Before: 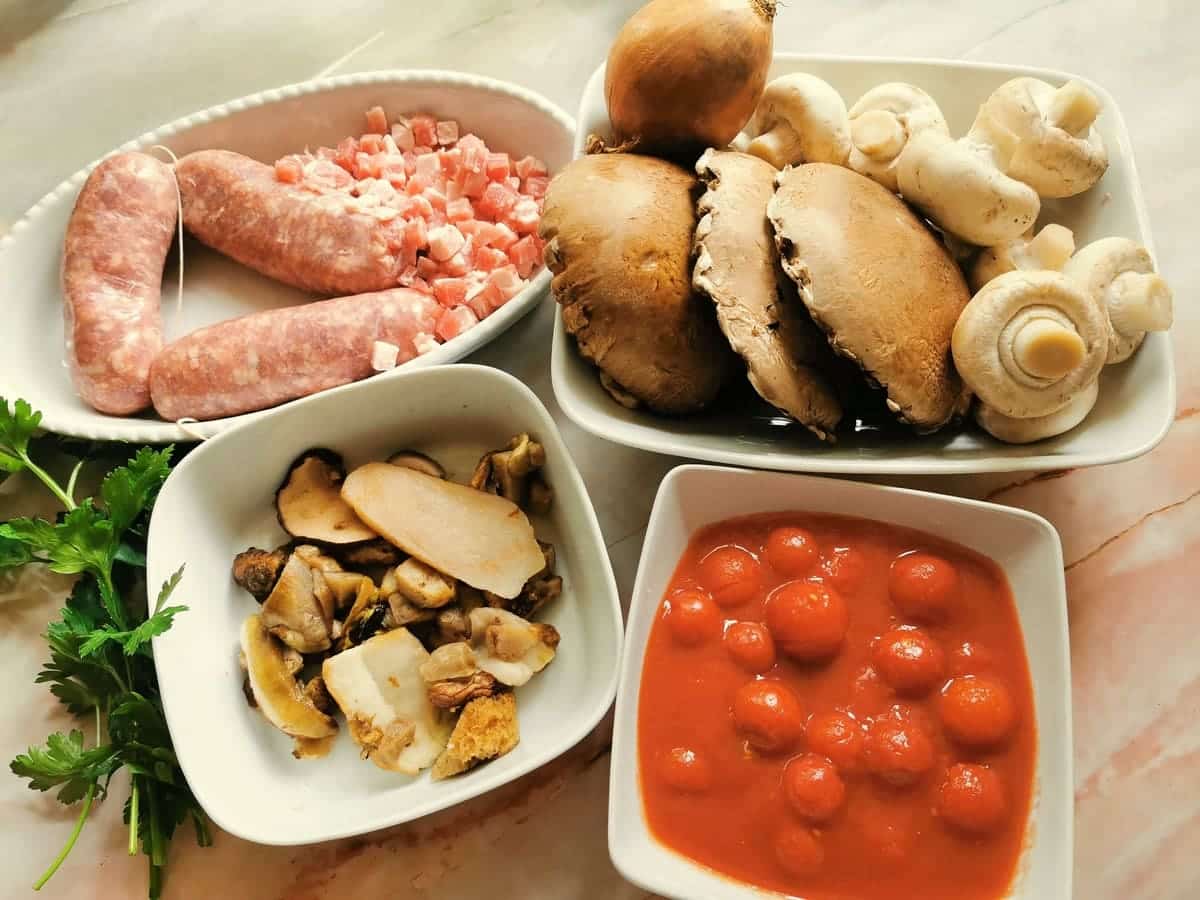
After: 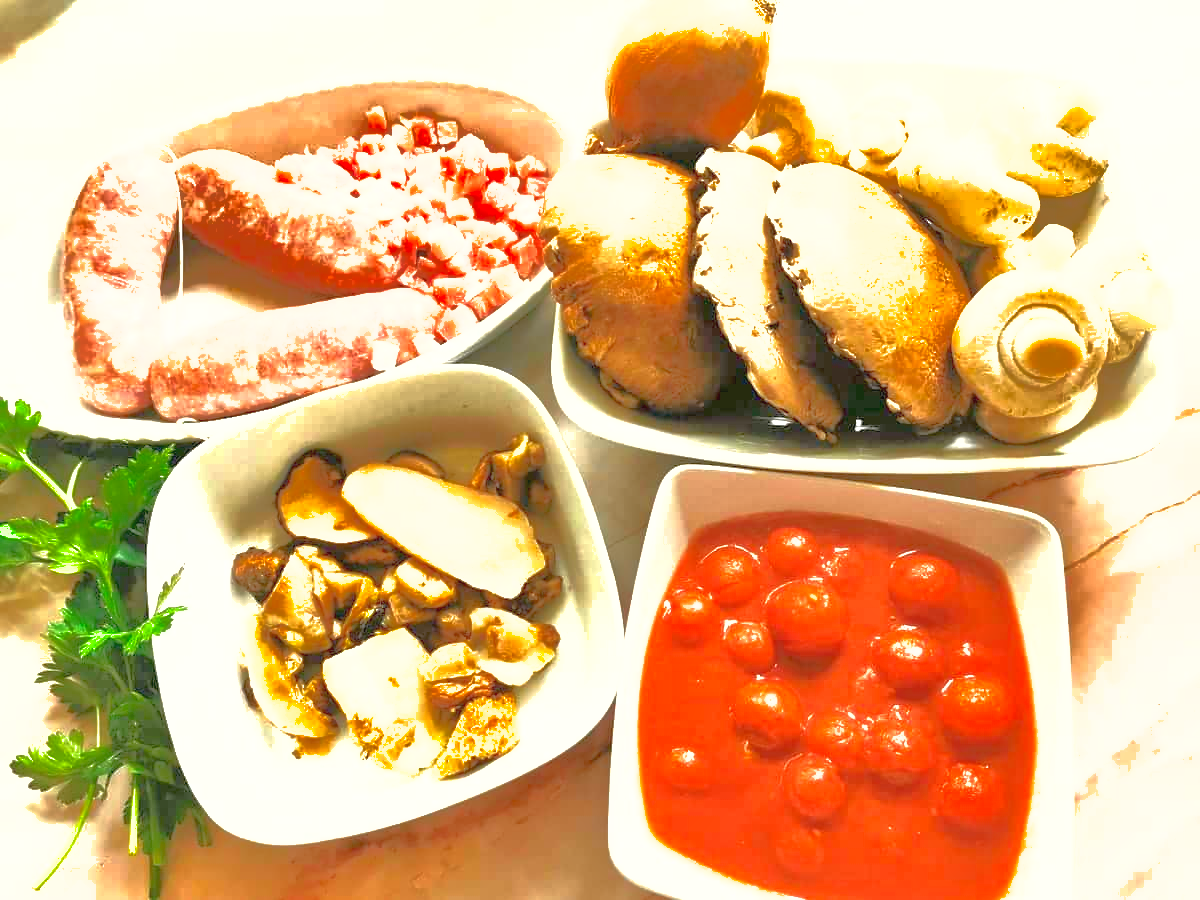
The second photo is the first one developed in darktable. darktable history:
tone equalizer: -8 EV 1.98 EV, -7 EV 1.96 EV, -6 EV 1.98 EV, -5 EV 1.96 EV, -4 EV 1.98 EV, -3 EV 1.47 EV, -2 EV 0.978 EV, -1 EV 0.476 EV
shadows and highlights: shadows 39.37, highlights -59.97
exposure: black level correction 0, exposure 1.385 EV, compensate highlight preservation false
